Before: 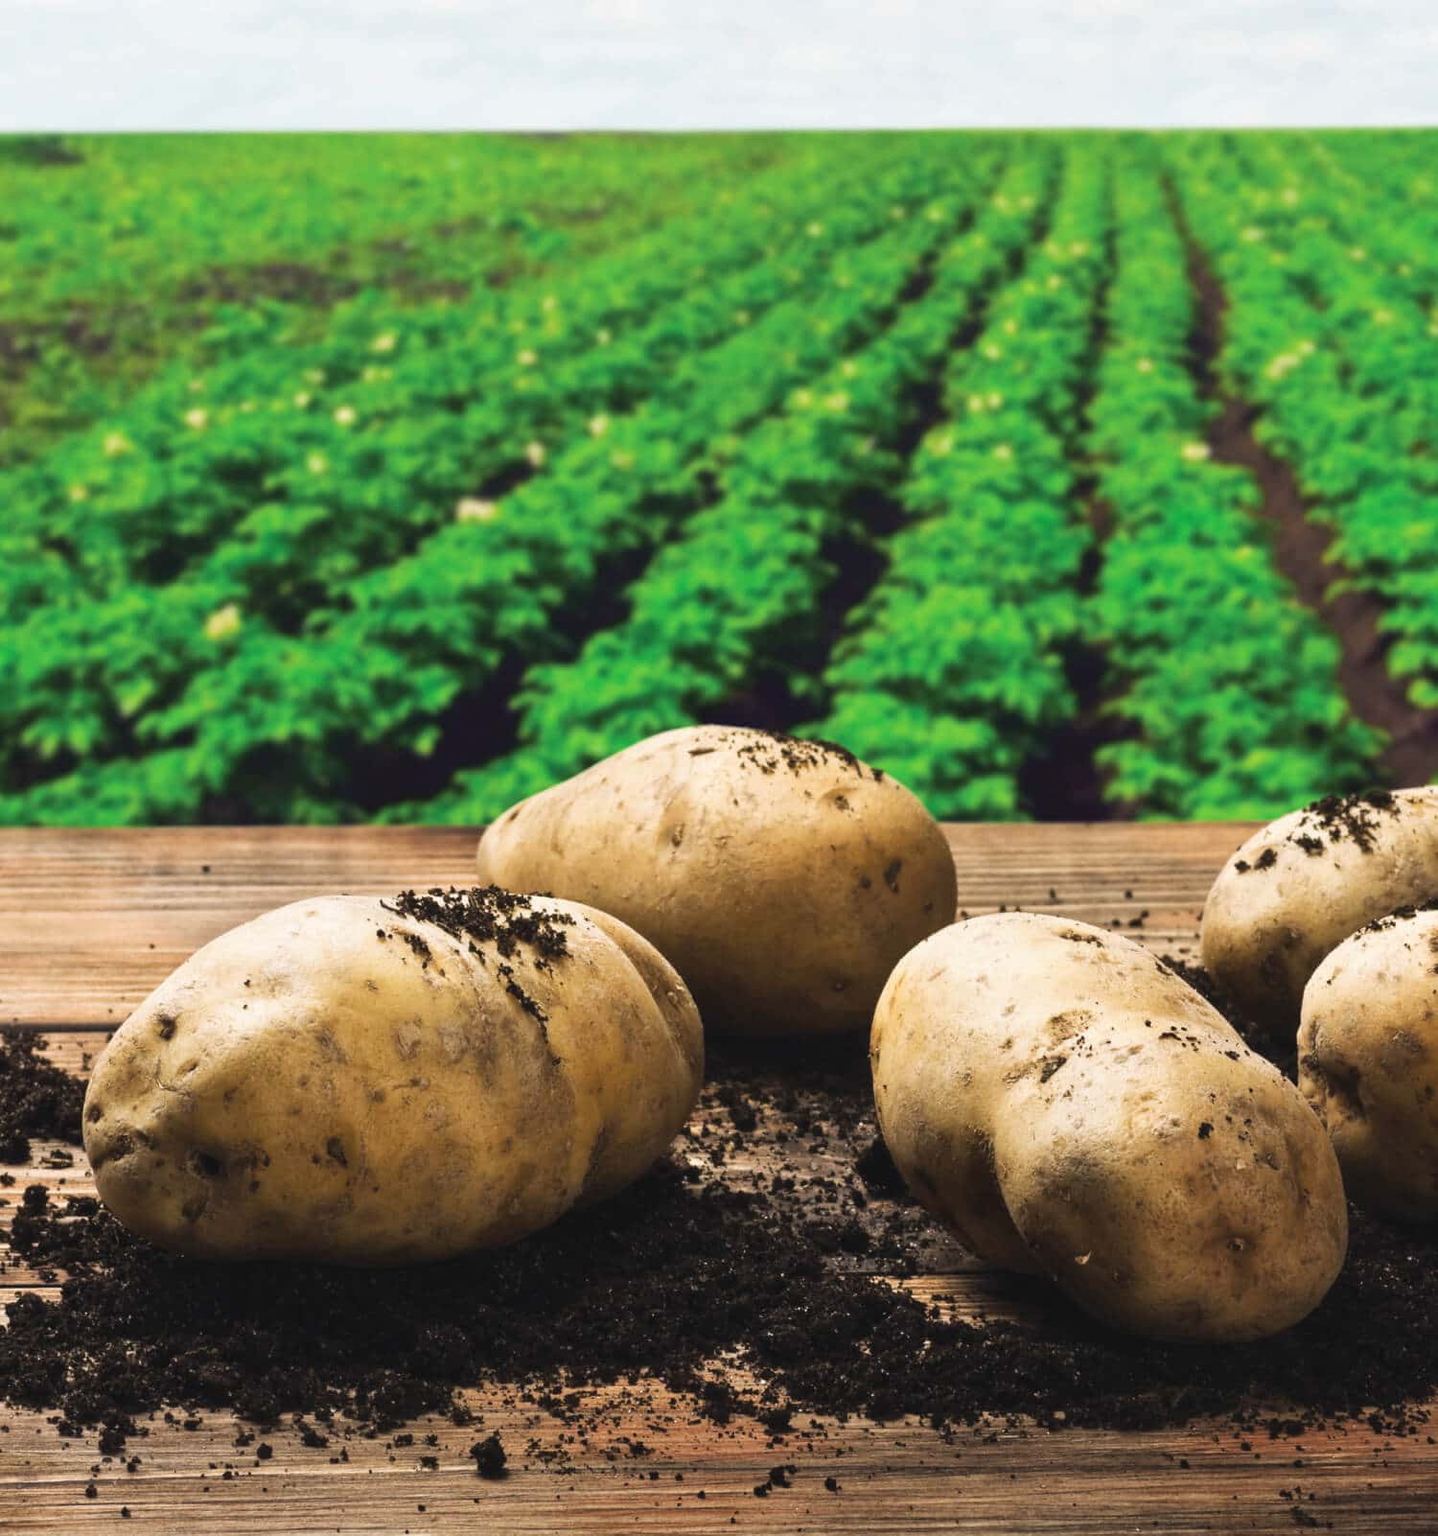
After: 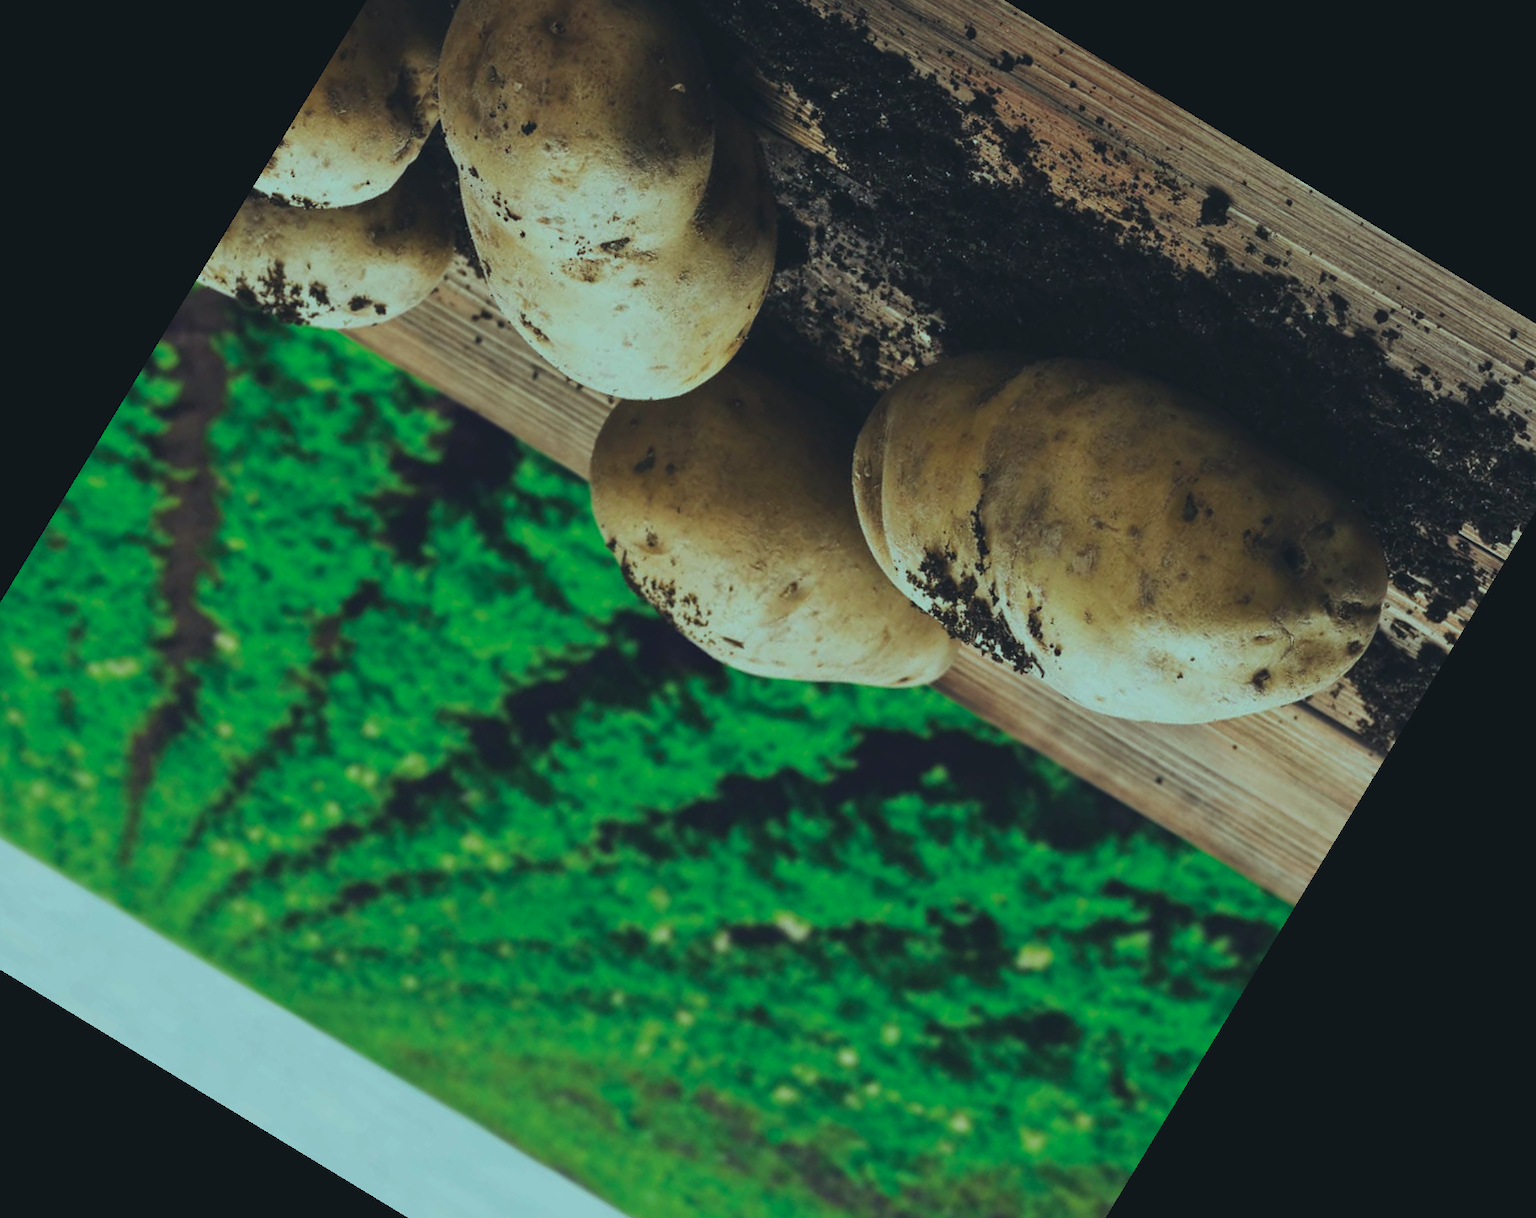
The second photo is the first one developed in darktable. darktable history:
levels: levels [0, 0.48, 0.961]
exposure: black level correction -0.016, exposure -1.018 EV, compensate highlight preservation false
color balance rgb: shadows lift › chroma 7.23%, shadows lift › hue 246.48°, highlights gain › chroma 5.38%, highlights gain › hue 196.93°, white fulcrum 1 EV
crop and rotate: angle 148.68°, left 9.111%, top 15.603%, right 4.588%, bottom 17.041%
